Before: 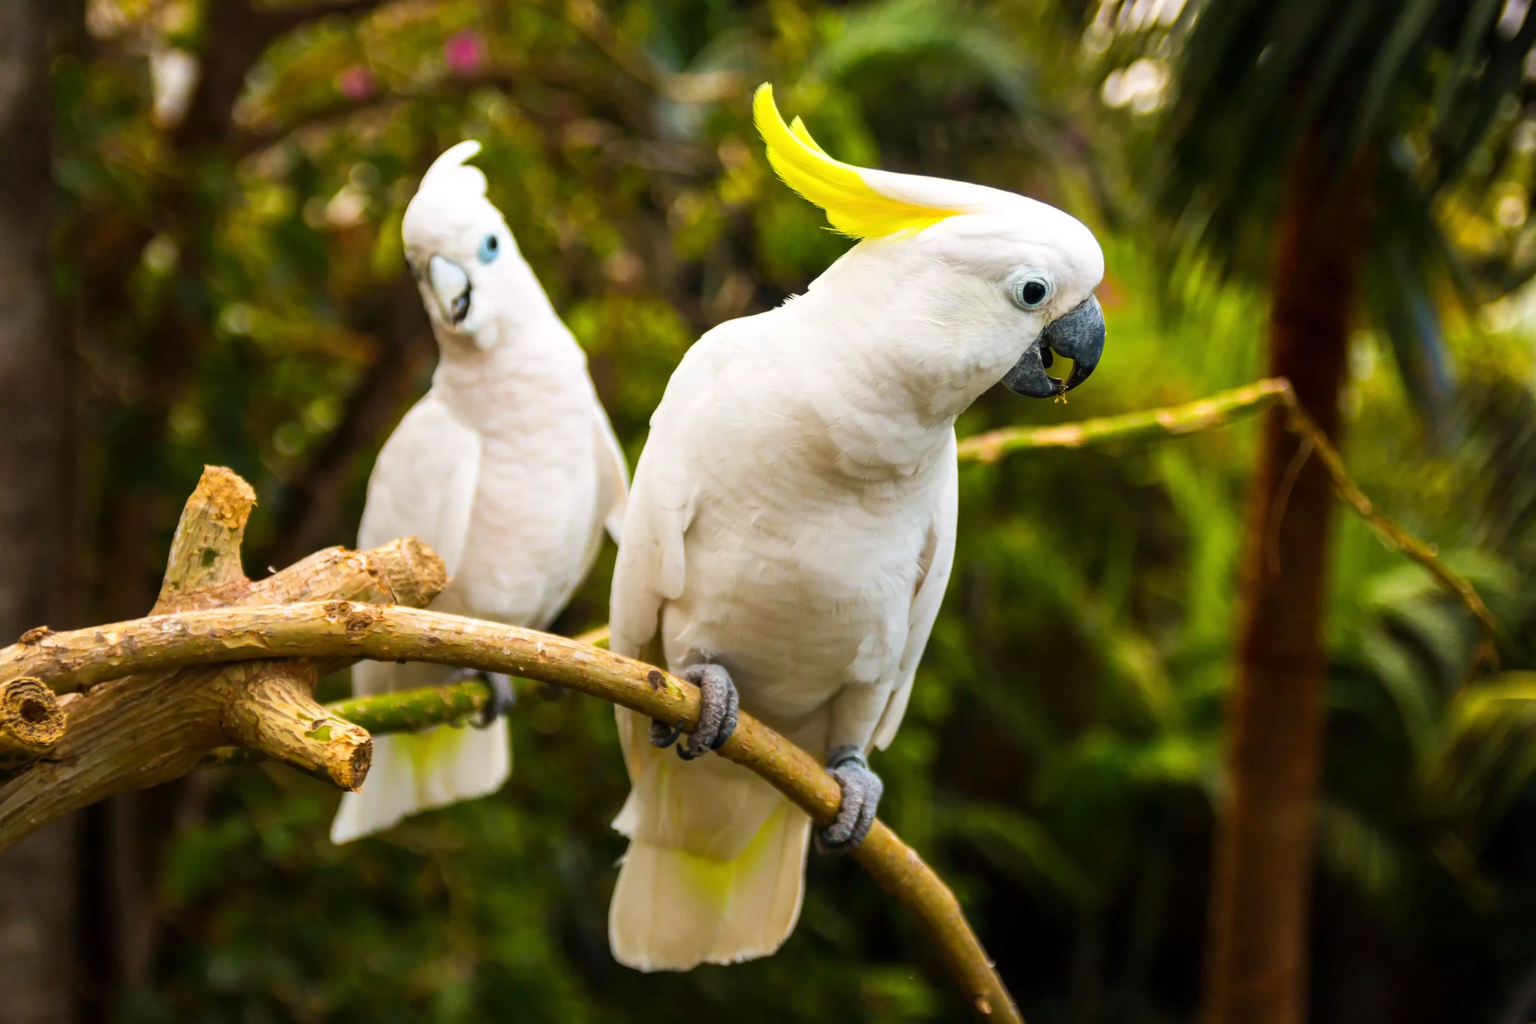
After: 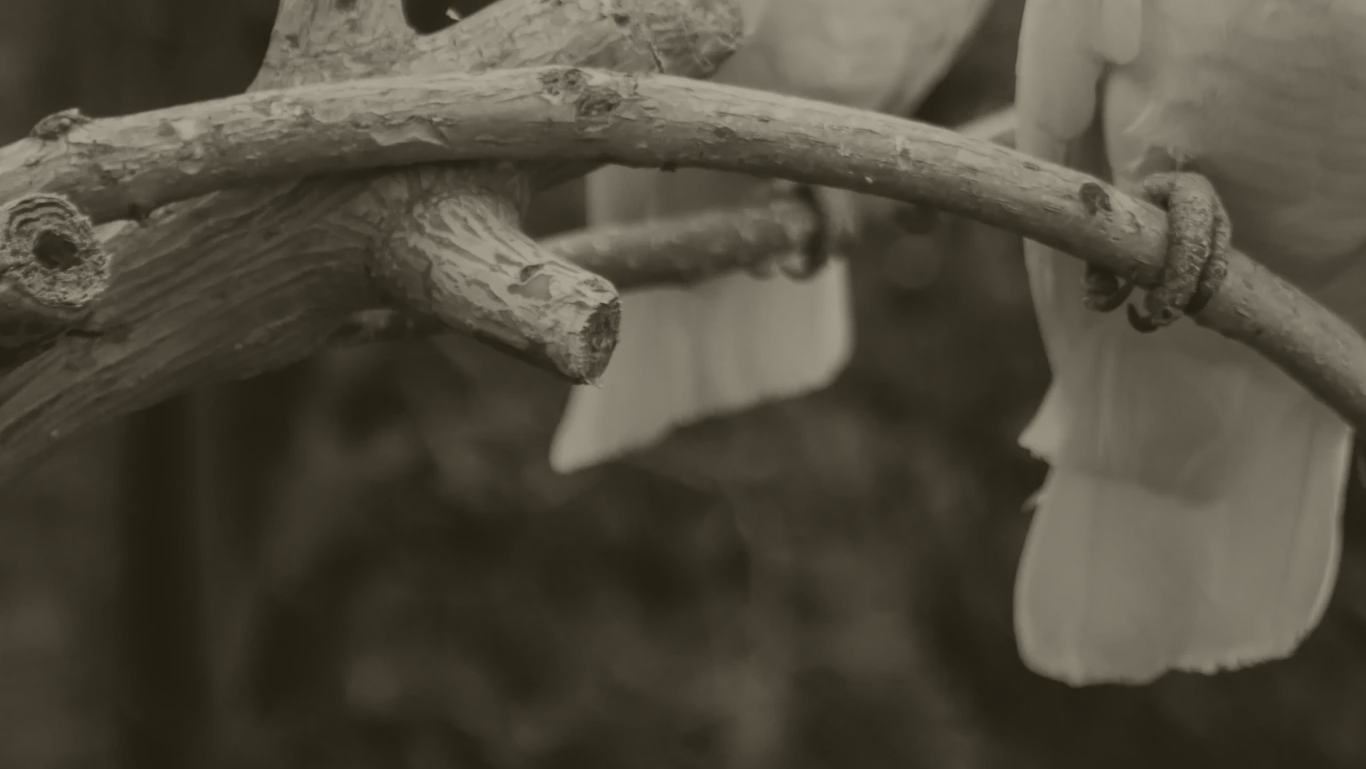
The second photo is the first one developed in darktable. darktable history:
crop and rotate: top 54.778%, right 46.61%, bottom 0.159%
colorize: hue 41.44°, saturation 22%, source mix 60%, lightness 10.61%
white balance: emerald 1
